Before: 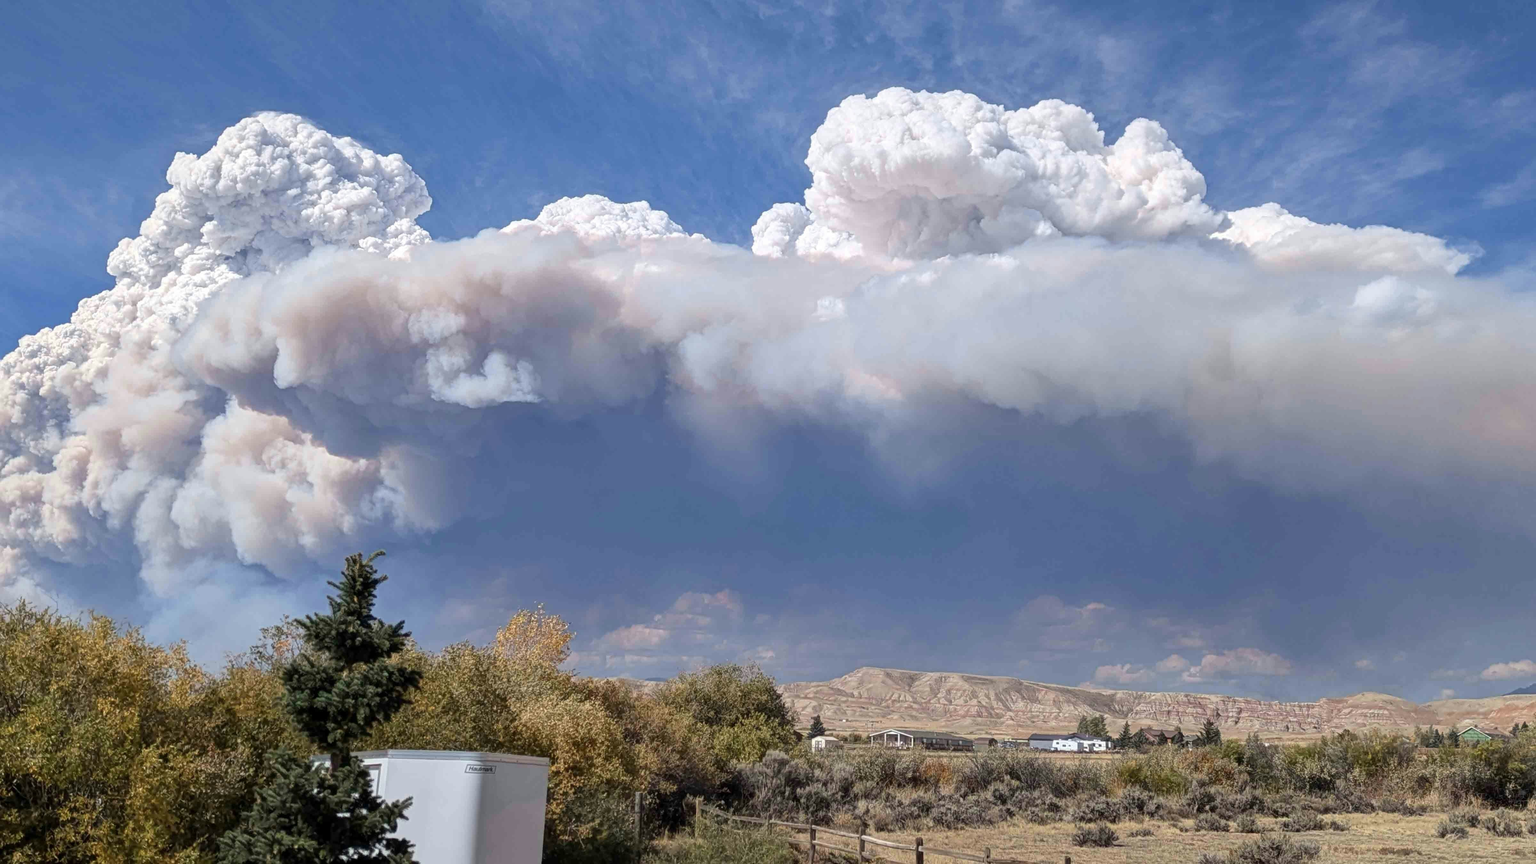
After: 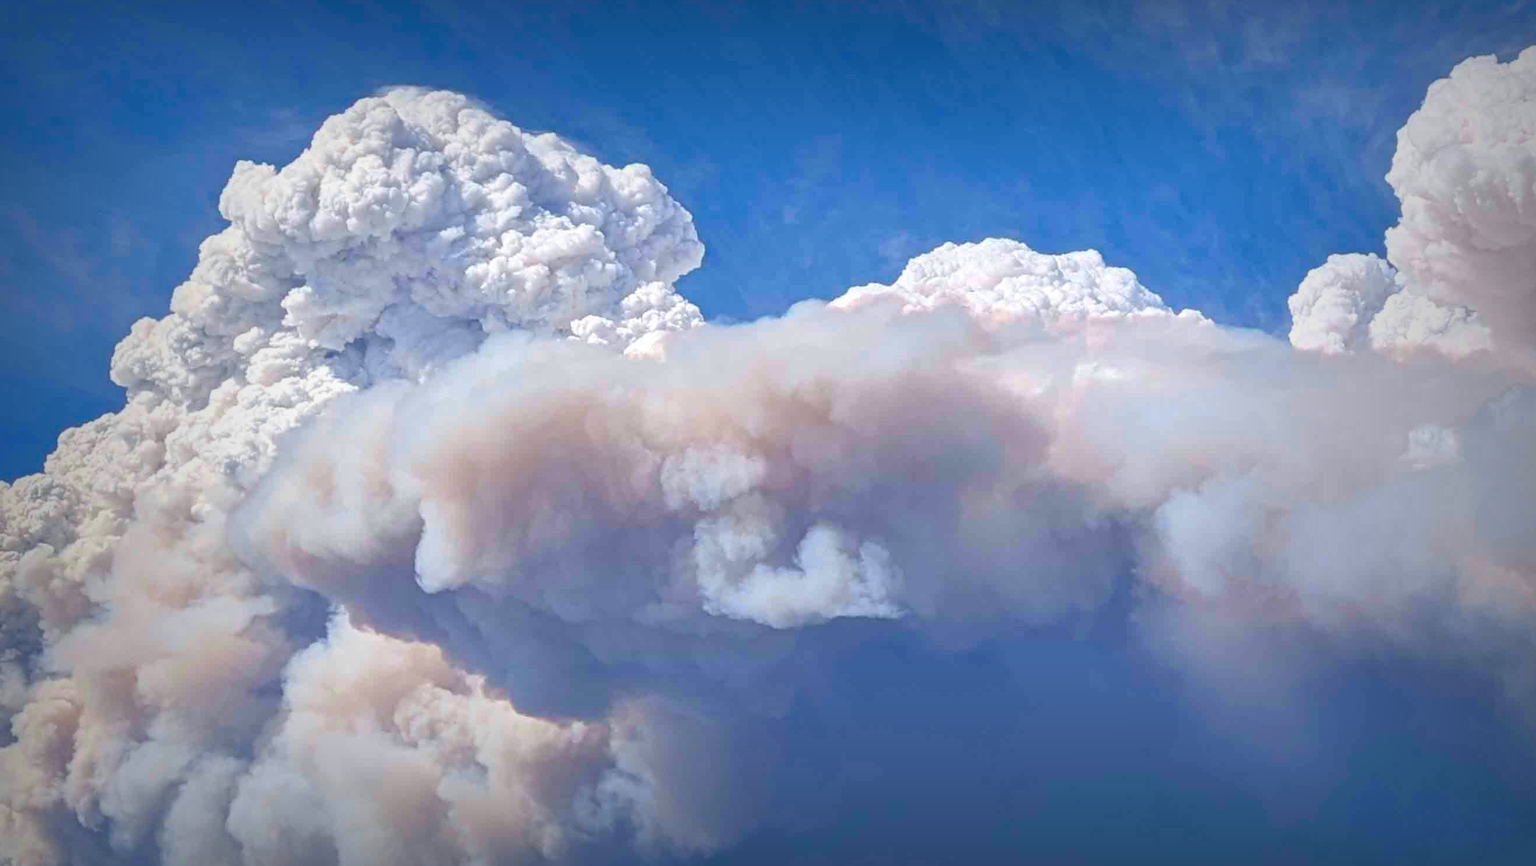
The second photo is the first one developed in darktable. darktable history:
crop and rotate: left 3.047%, top 7.509%, right 42.236%, bottom 37.598%
exposure: compensate highlight preservation false
vignetting: fall-off start 53.2%, brightness -0.594, saturation 0, automatic ratio true, width/height ratio 1.313, shape 0.22, unbound false
color balance rgb: linear chroma grading › global chroma 15%, perceptual saturation grading › global saturation 30%
